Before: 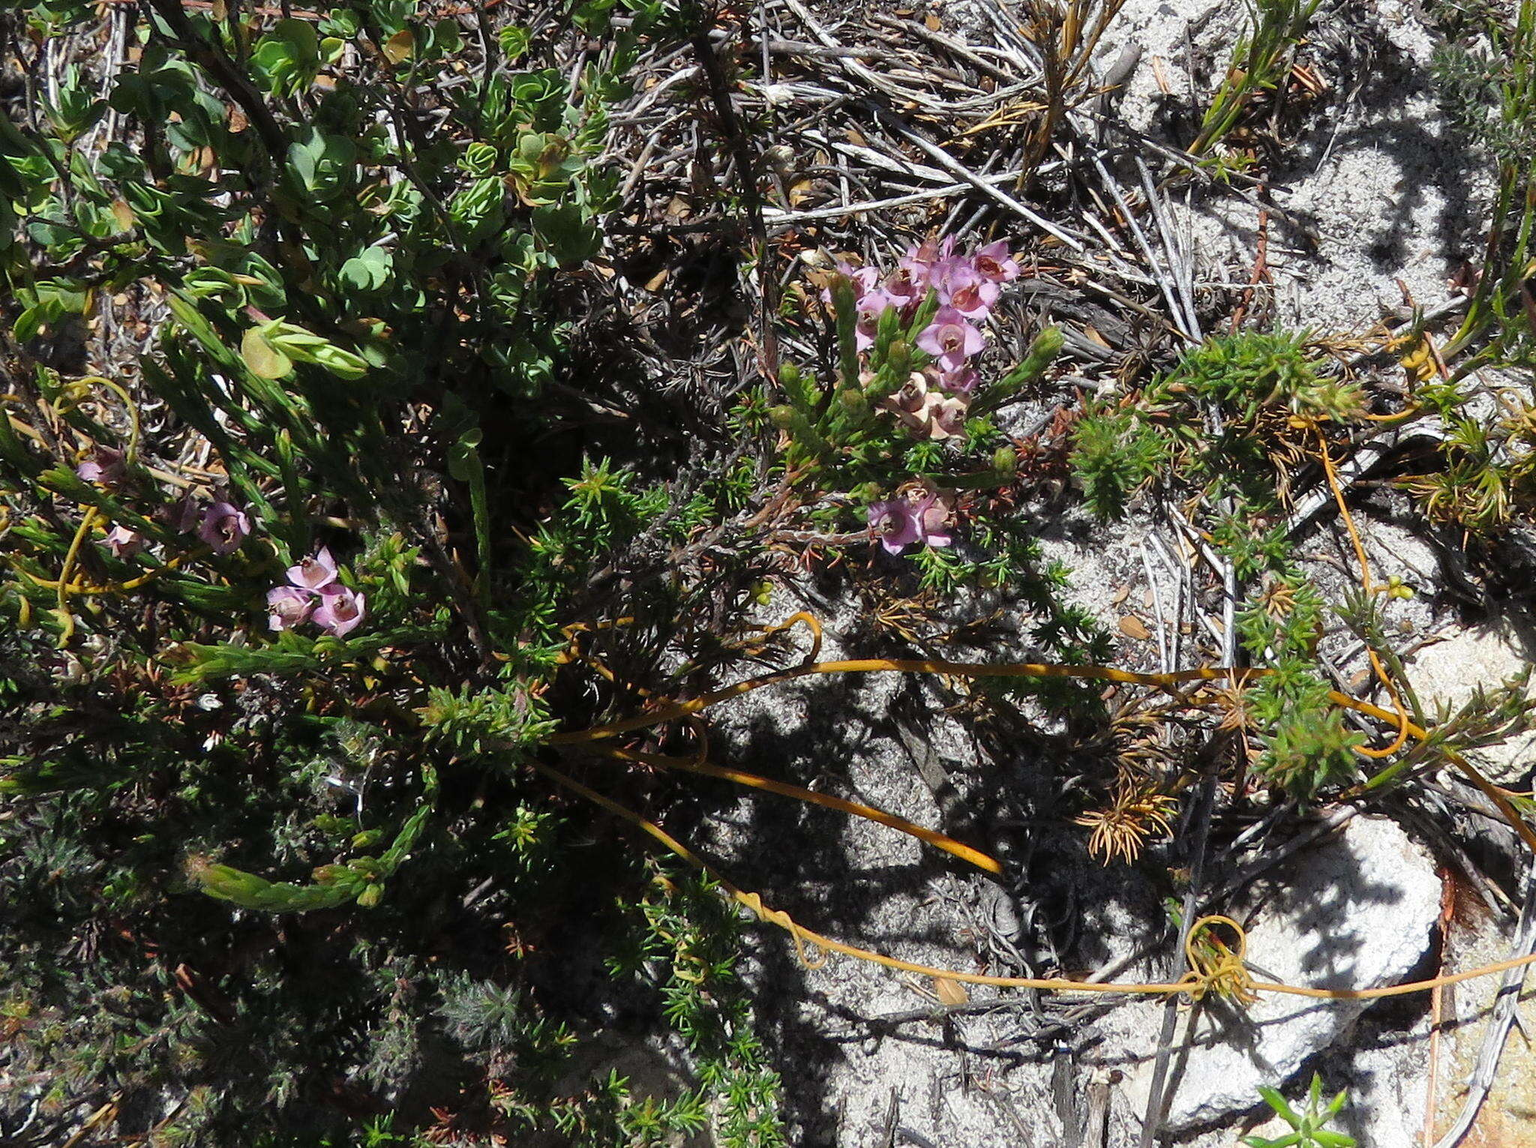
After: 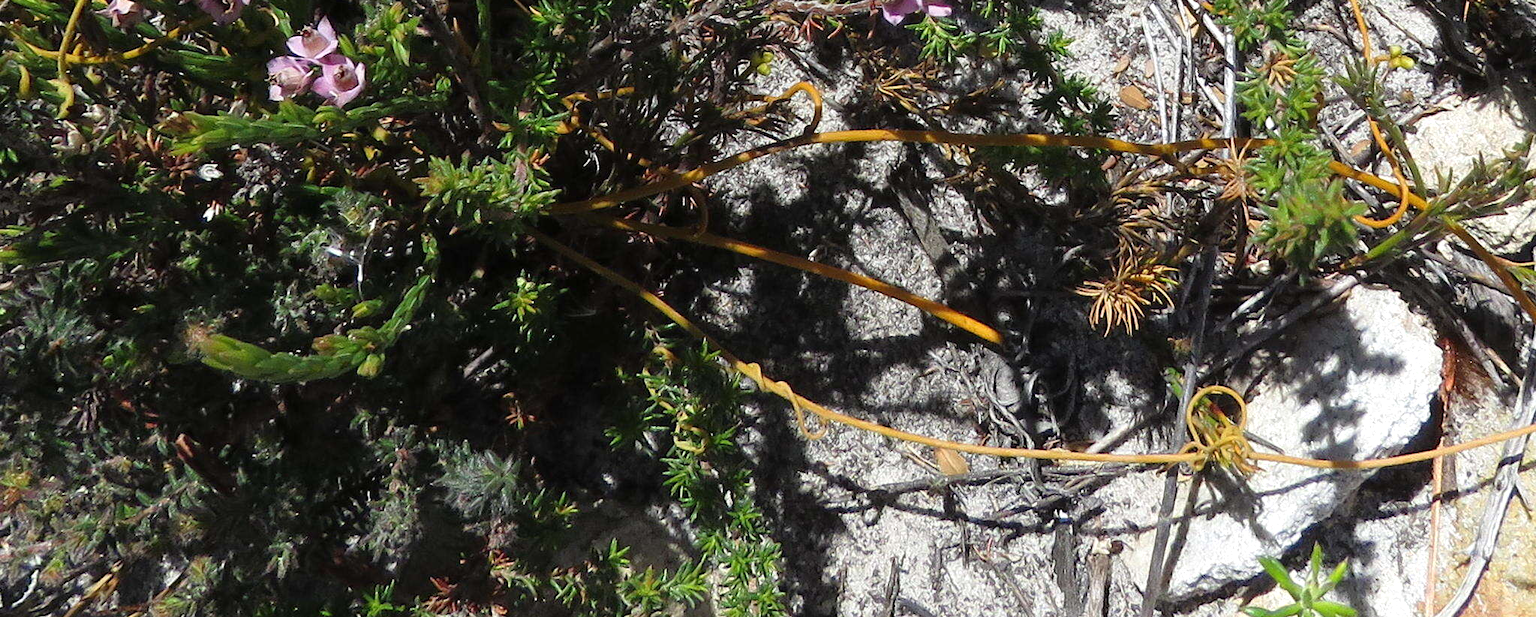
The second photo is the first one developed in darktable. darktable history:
exposure: exposure 0.127 EV, compensate highlight preservation false
crop and rotate: top 46.237%
